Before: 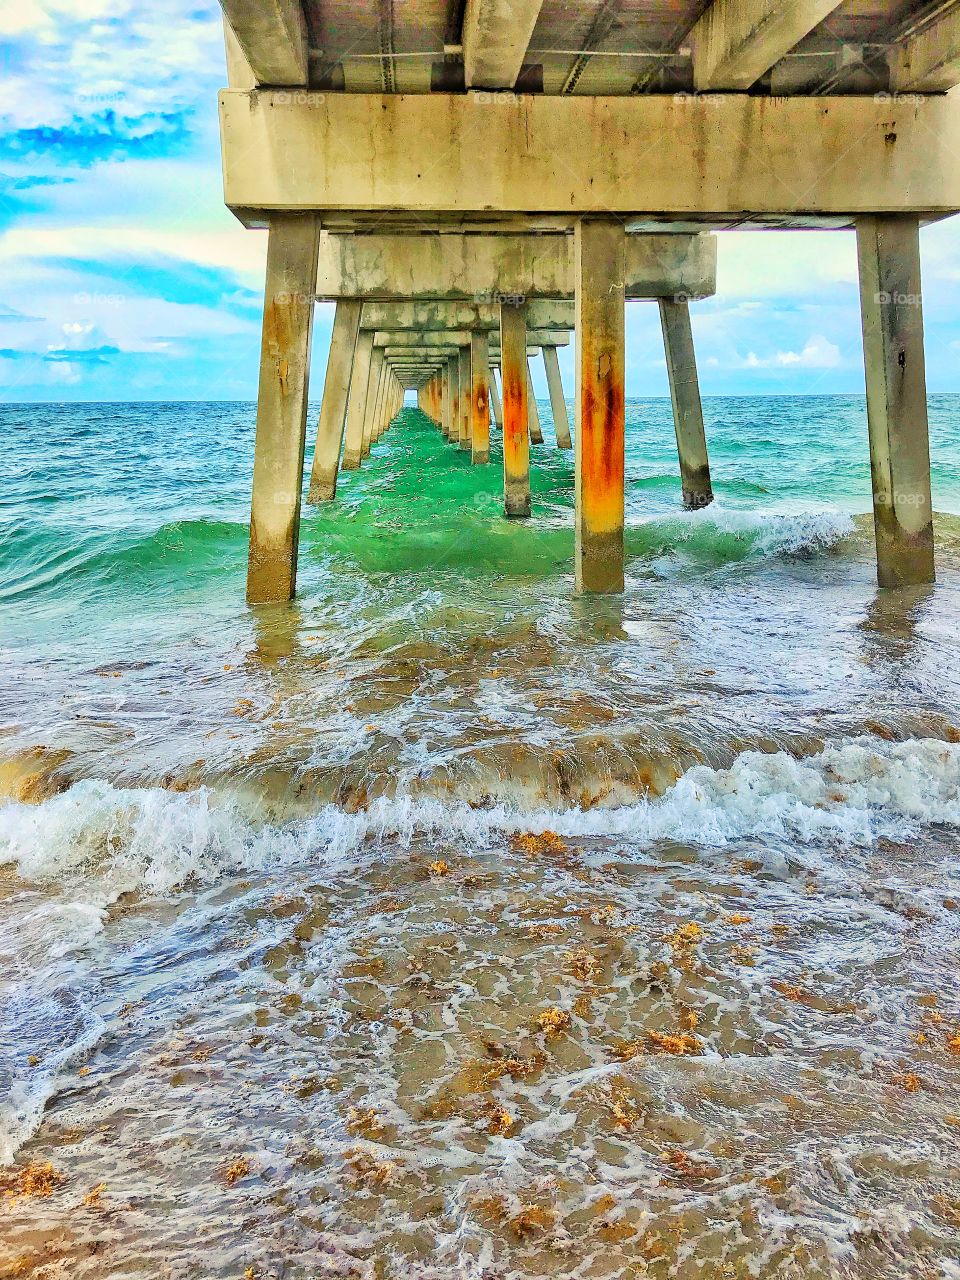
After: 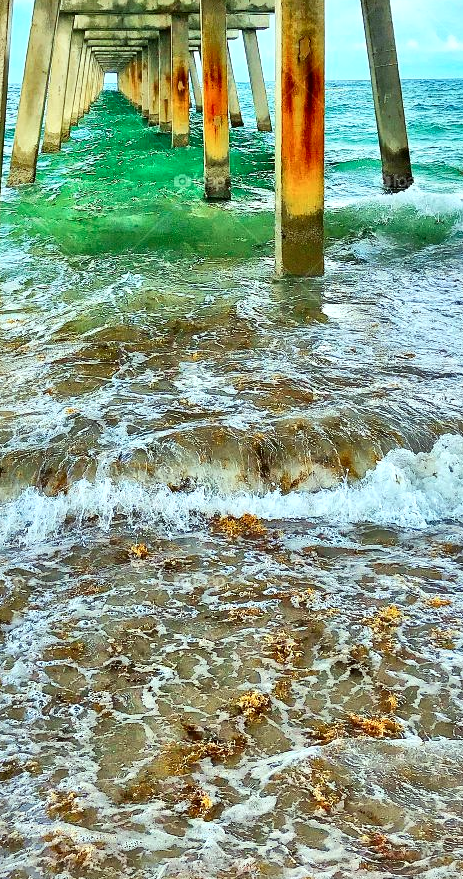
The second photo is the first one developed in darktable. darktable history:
crop: left 31.328%, top 24.778%, right 20.376%, bottom 6.49%
shadows and highlights: shadows -0.053, highlights 41.25
color correction: highlights a* -6.88, highlights b* 0.387
local contrast: mode bilateral grid, contrast 70, coarseness 75, detail 180%, midtone range 0.2
